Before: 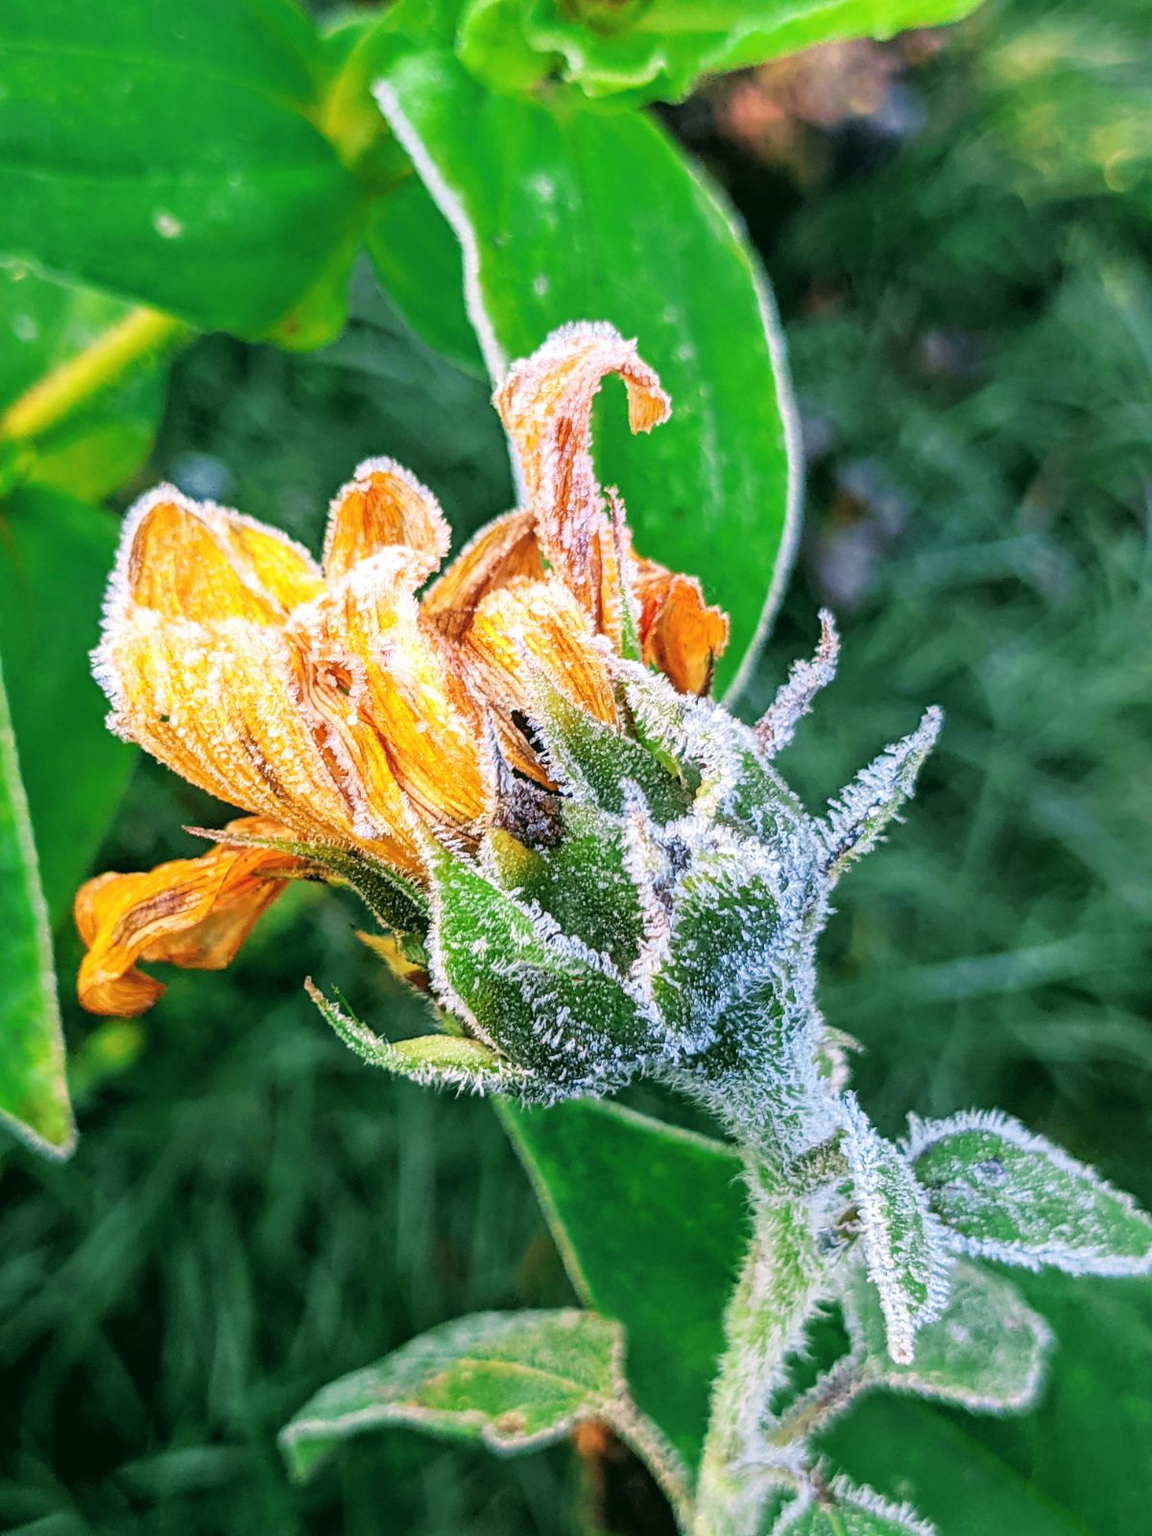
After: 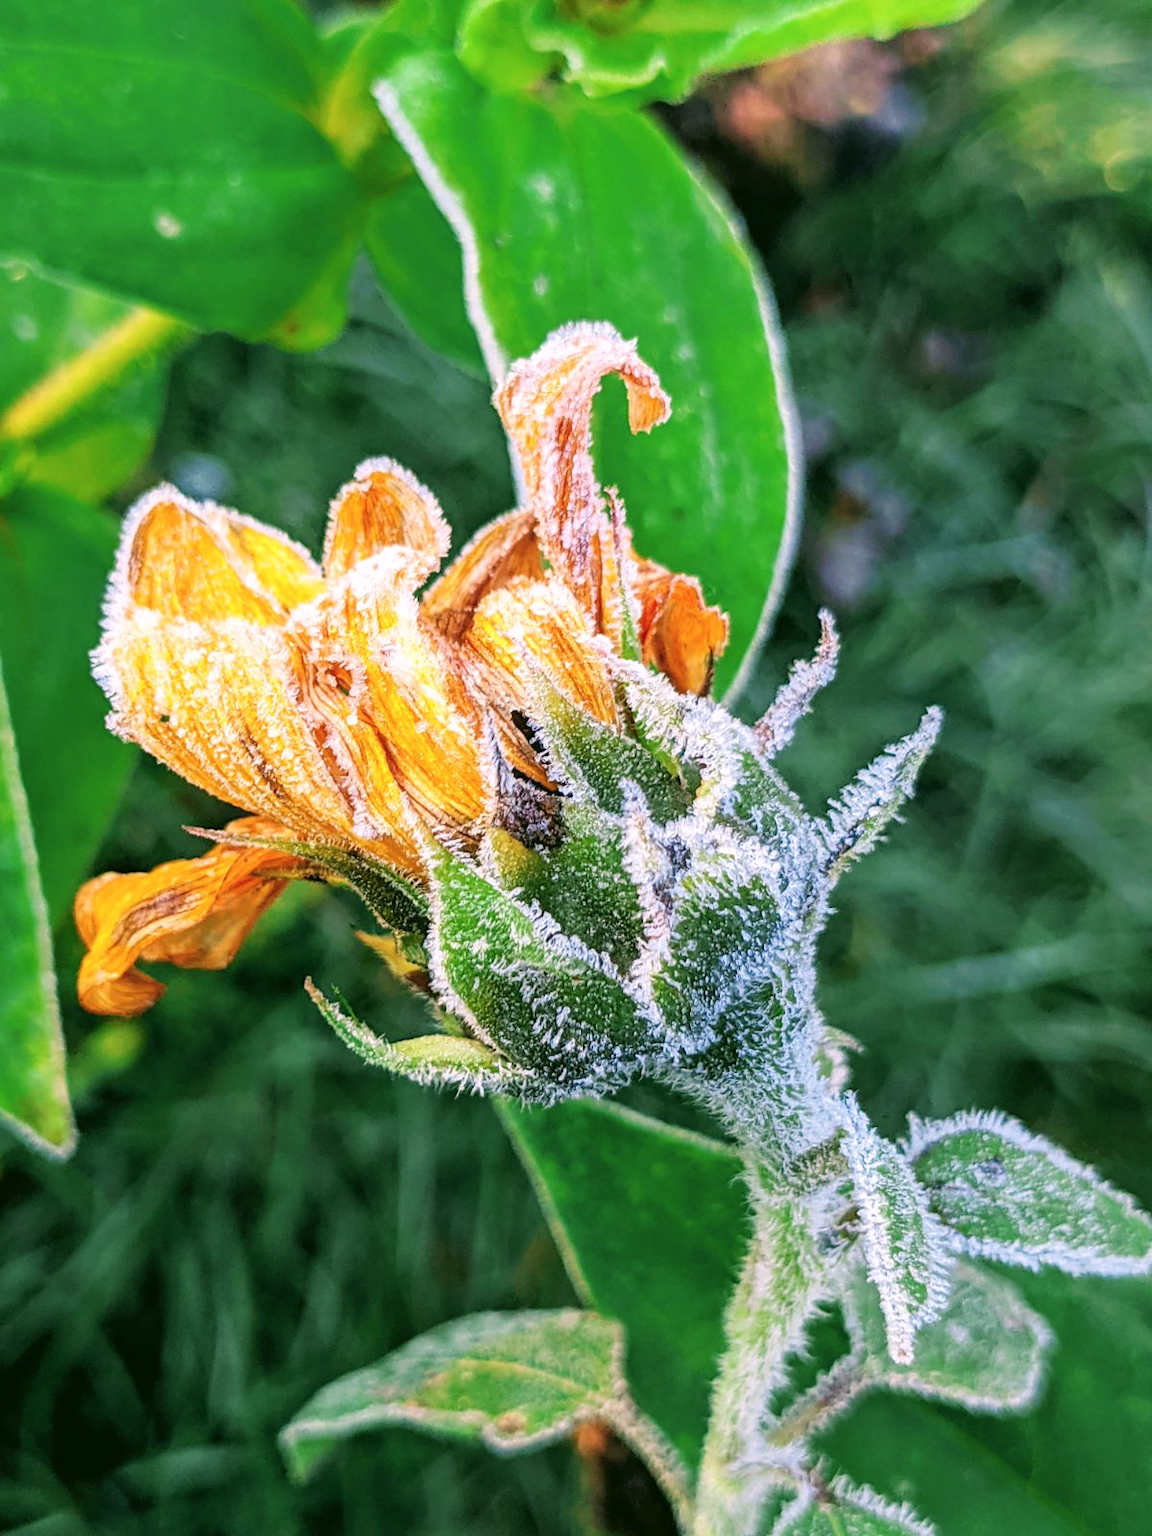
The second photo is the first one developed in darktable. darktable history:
color correction: highlights a* 3.02, highlights b* -1.49, shadows a* -0.099, shadows b* 2.29, saturation 0.98
